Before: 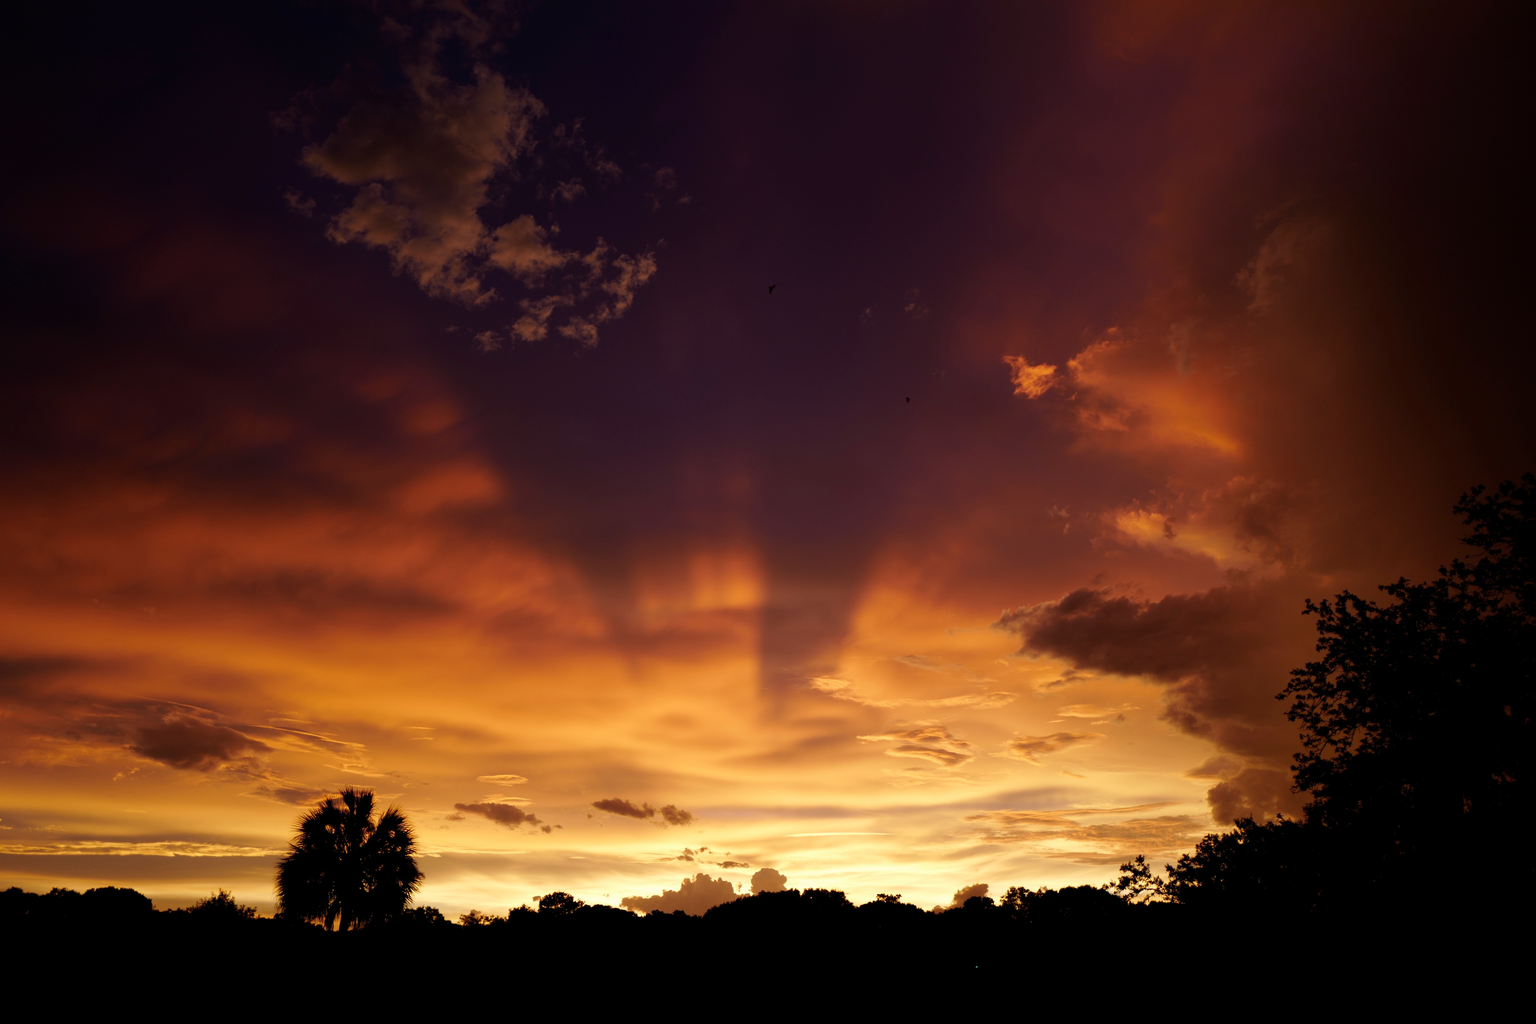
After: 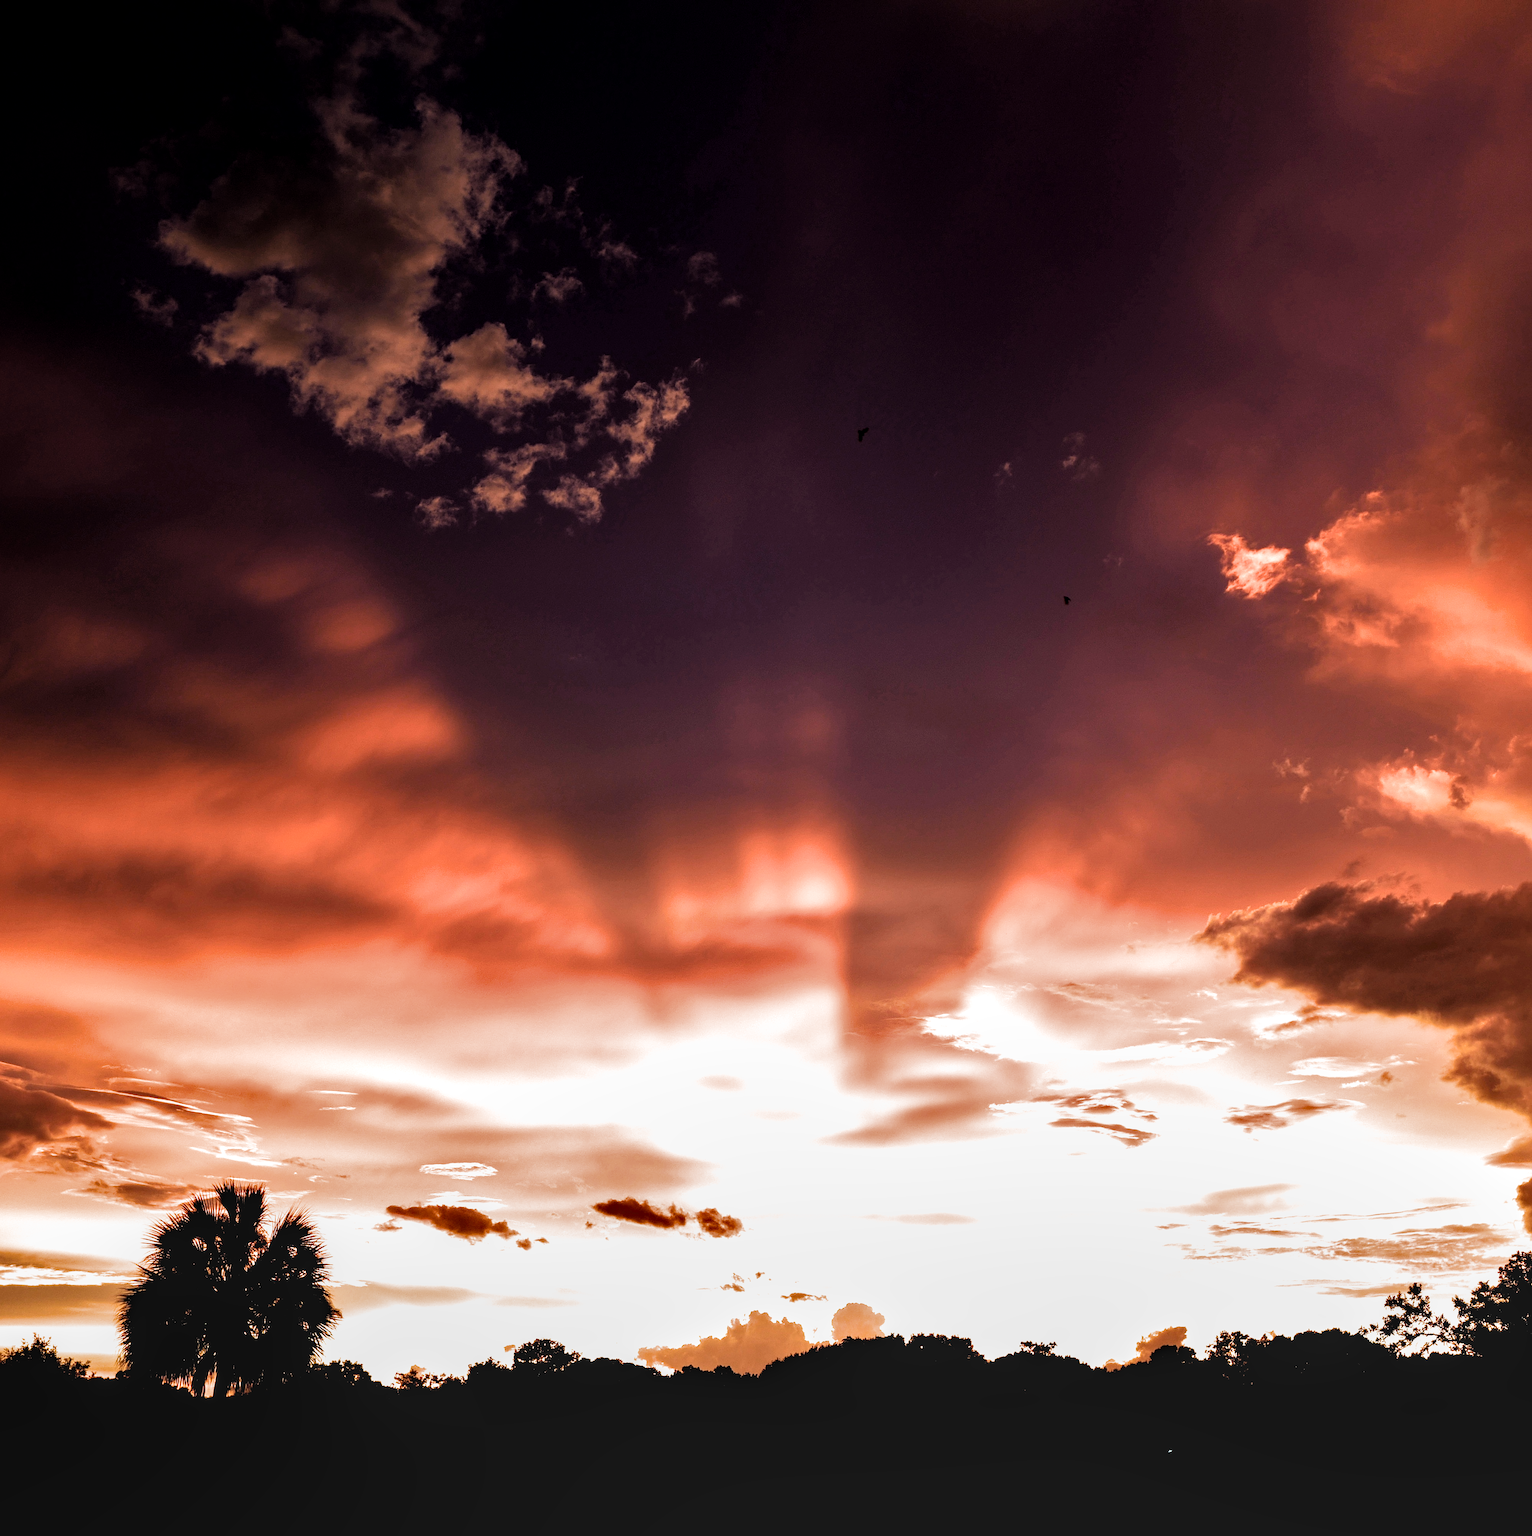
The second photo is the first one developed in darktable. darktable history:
sharpen: on, module defaults
filmic rgb: black relative exposure -8.25 EV, white relative exposure 2.2 EV, threshold 3.04 EV, target white luminance 99.992%, hardness 7.05, latitude 74.58%, contrast 1.322, highlights saturation mix -1.57%, shadows ↔ highlights balance 30.78%, enable highlight reconstruction true
crop and rotate: left 12.839%, right 20.639%
shadows and highlights: shadows 12.86, white point adjustment 1.25, soften with gaussian
exposure: black level correction 0, exposure 1.104 EV, compensate highlight preservation false
local contrast: on, module defaults
